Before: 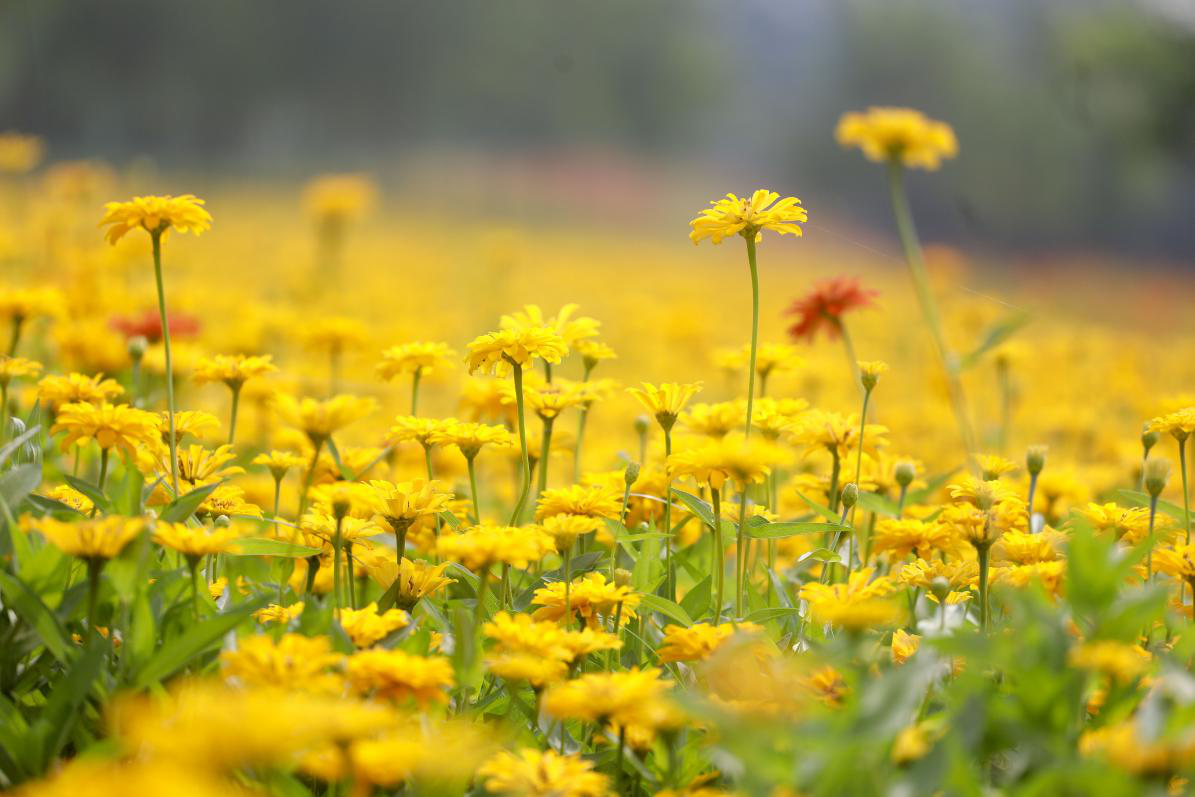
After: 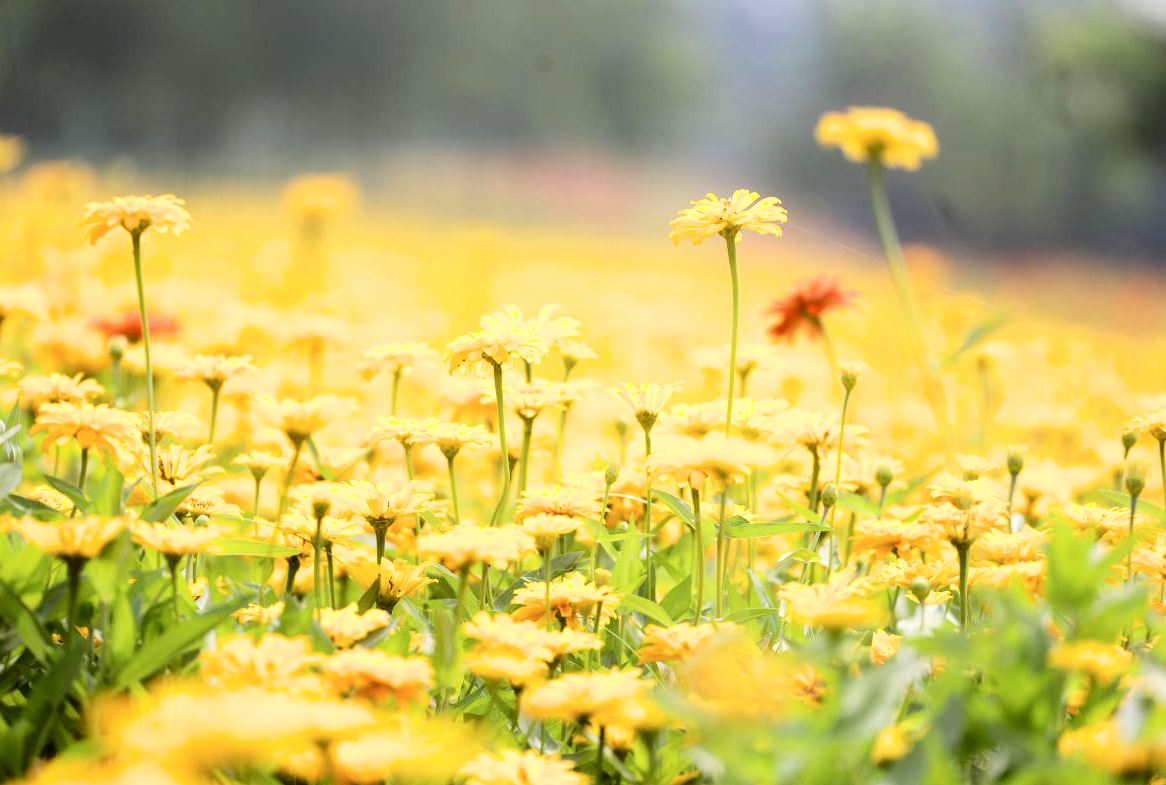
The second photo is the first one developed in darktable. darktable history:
crop and rotate: left 1.754%, right 0.625%, bottom 1.383%
filmic rgb: black relative exposure -14.17 EV, white relative exposure 3.39 EV, hardness 7.89, contrast 0.987, color science v6 (2022)
tone equalizer: -8 EV -0.737 EV, -7 EV -0.714 EV, -6 EV -0.604 EV, -5 EV -0.406 EV, -3 EV 0.398 EV, -2 EV 0.6 EV, -1 EV 0.687 EV, +0 EV 0.744 EV, mask exposure compensation -0.516 EV
contrast brightness saturation: contrast 0.219
